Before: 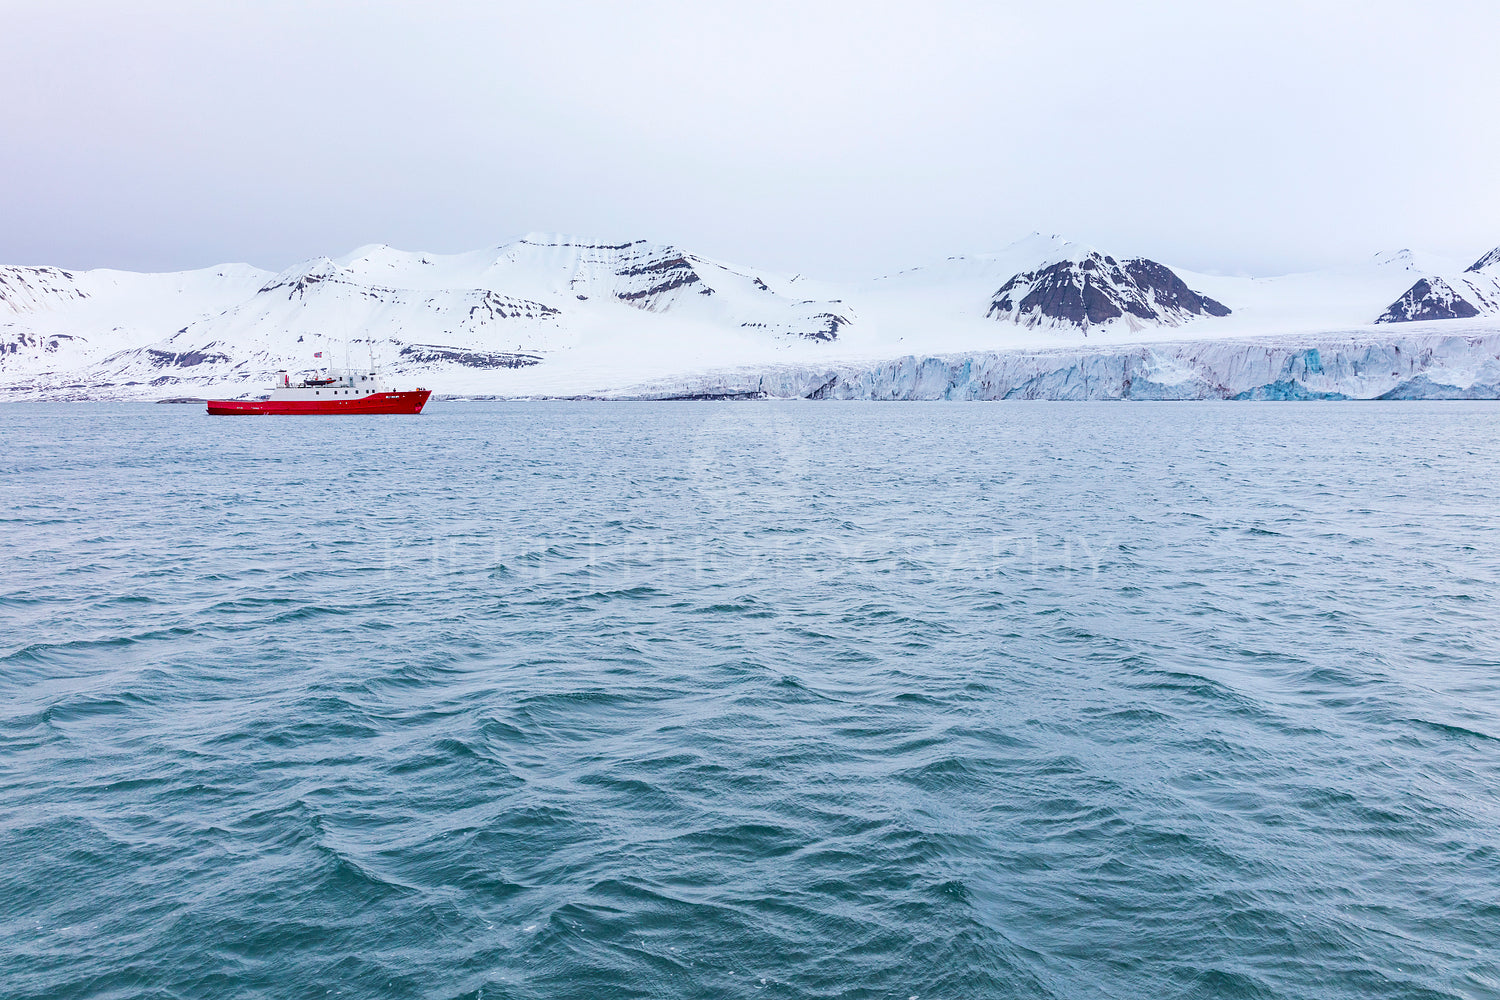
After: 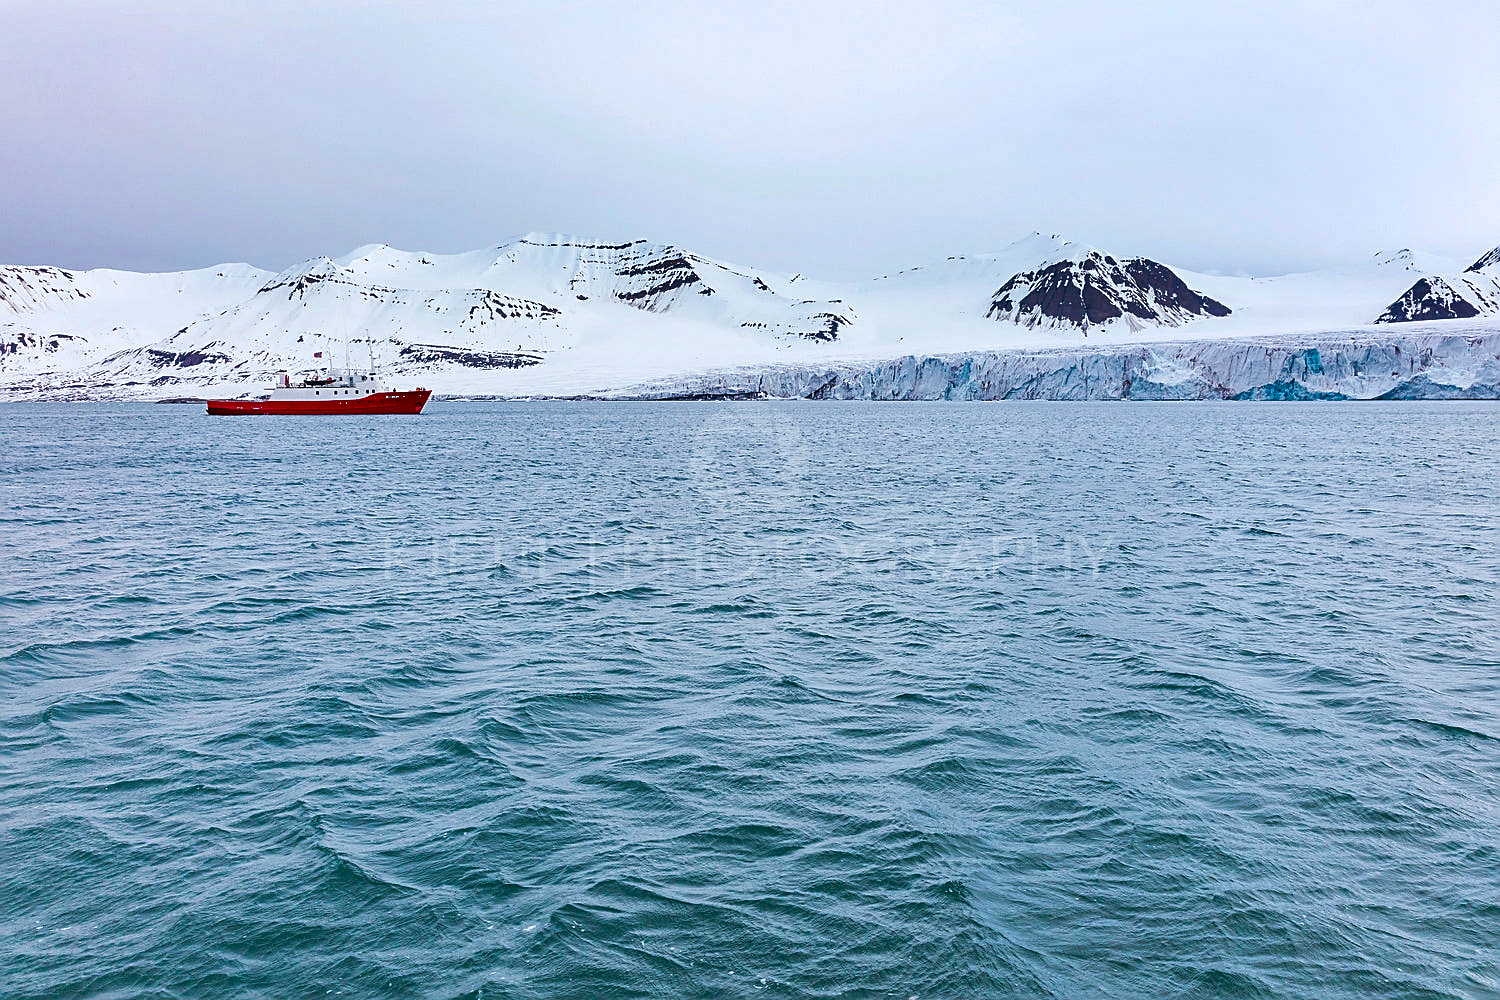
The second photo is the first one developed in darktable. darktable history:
color balance rgb: shadows lift › chroma 9.667%, shadows lift › hue 44.29°, power › hue 328.99°, global offset › luminance -0.349%, global offset › chroma 0.117%, global offset › hue 164.41°, perceptual saturation grading › global saturation 19.897%, contrast 4.257%
sharpen: on, module defaults
shadows and highlights: shadows 43.69, white point adjustment -1.55, soften with gaussian
